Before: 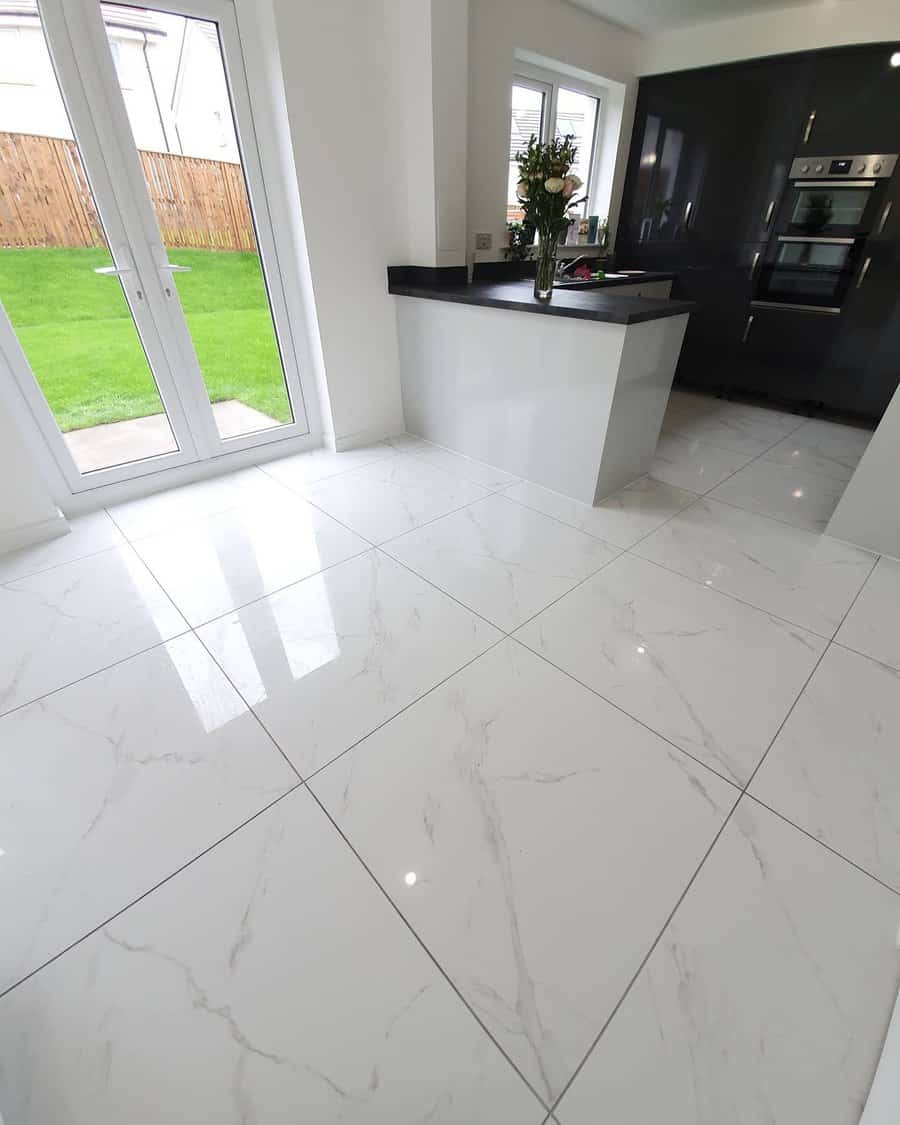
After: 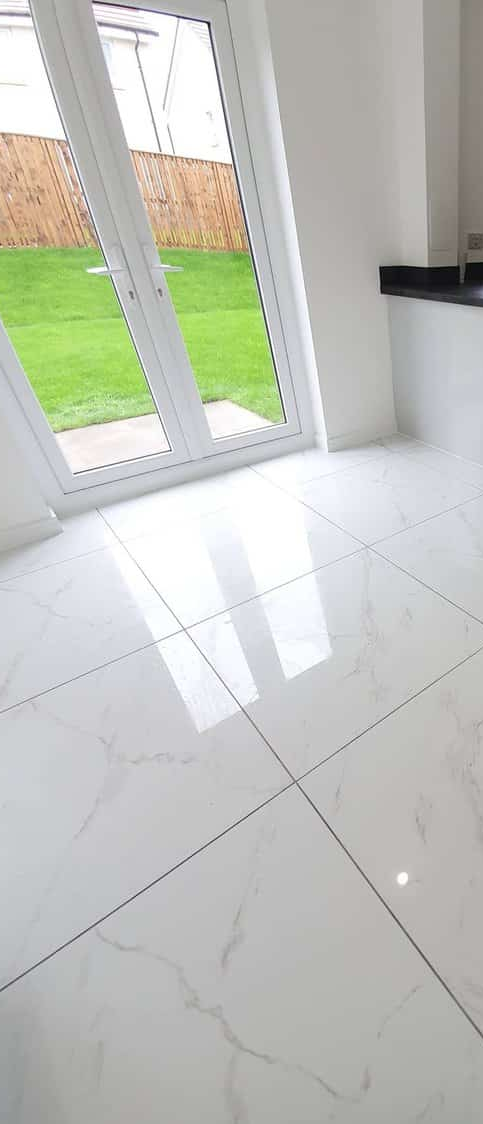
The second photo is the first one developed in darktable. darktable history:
crop: left 0.923%, right 45.364%, bottom 0.081%
